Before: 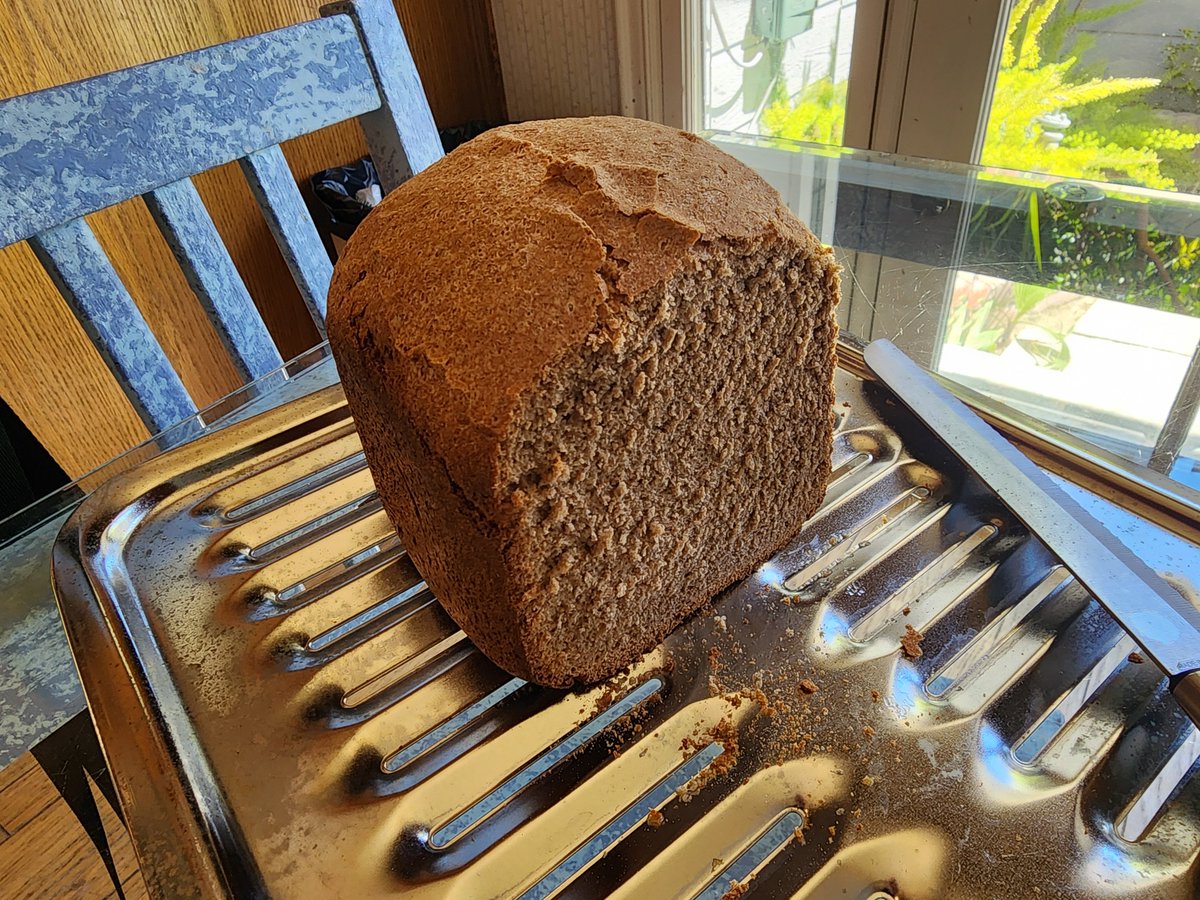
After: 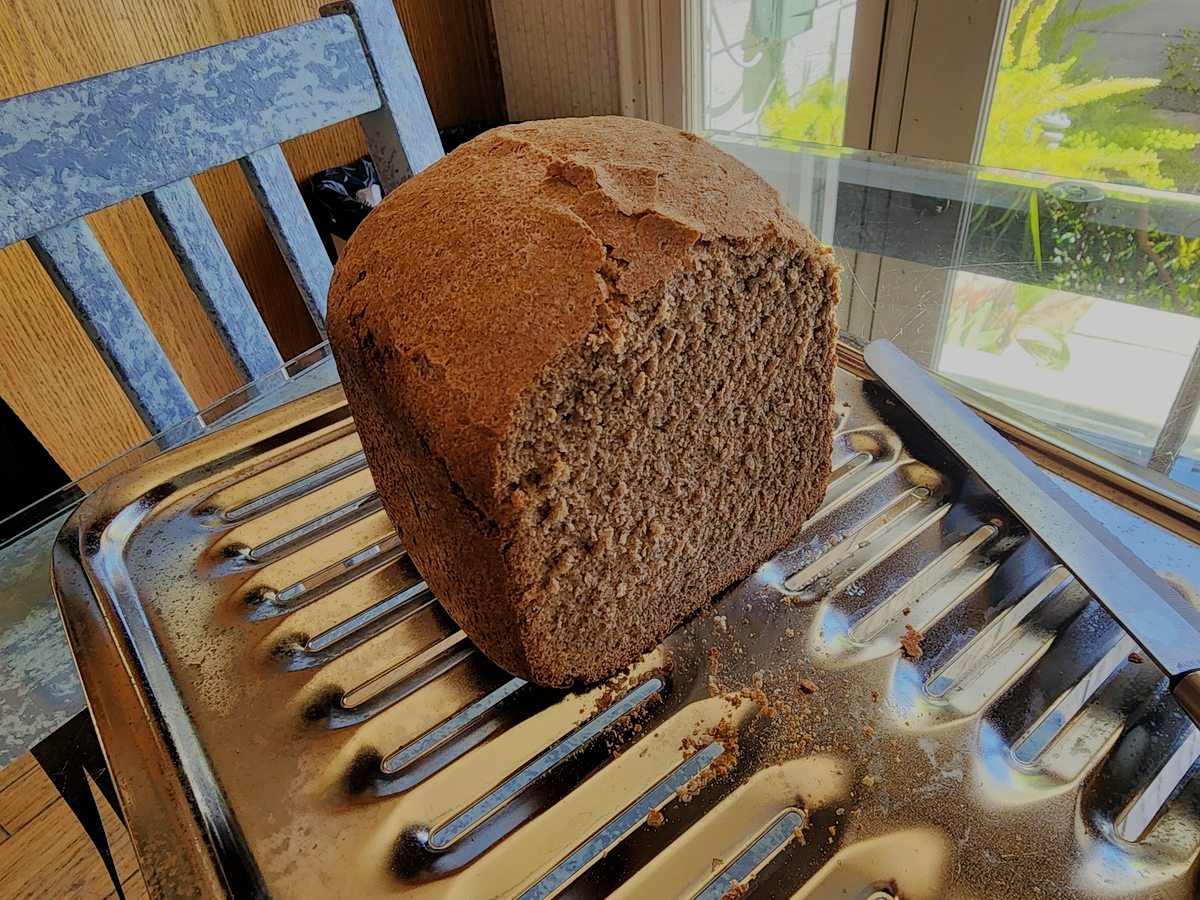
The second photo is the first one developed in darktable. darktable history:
filmic rgb: black relative exposure -6.55 EV, white relative exposure 4.73 EV, hardness 3.15, contrast 0.811
